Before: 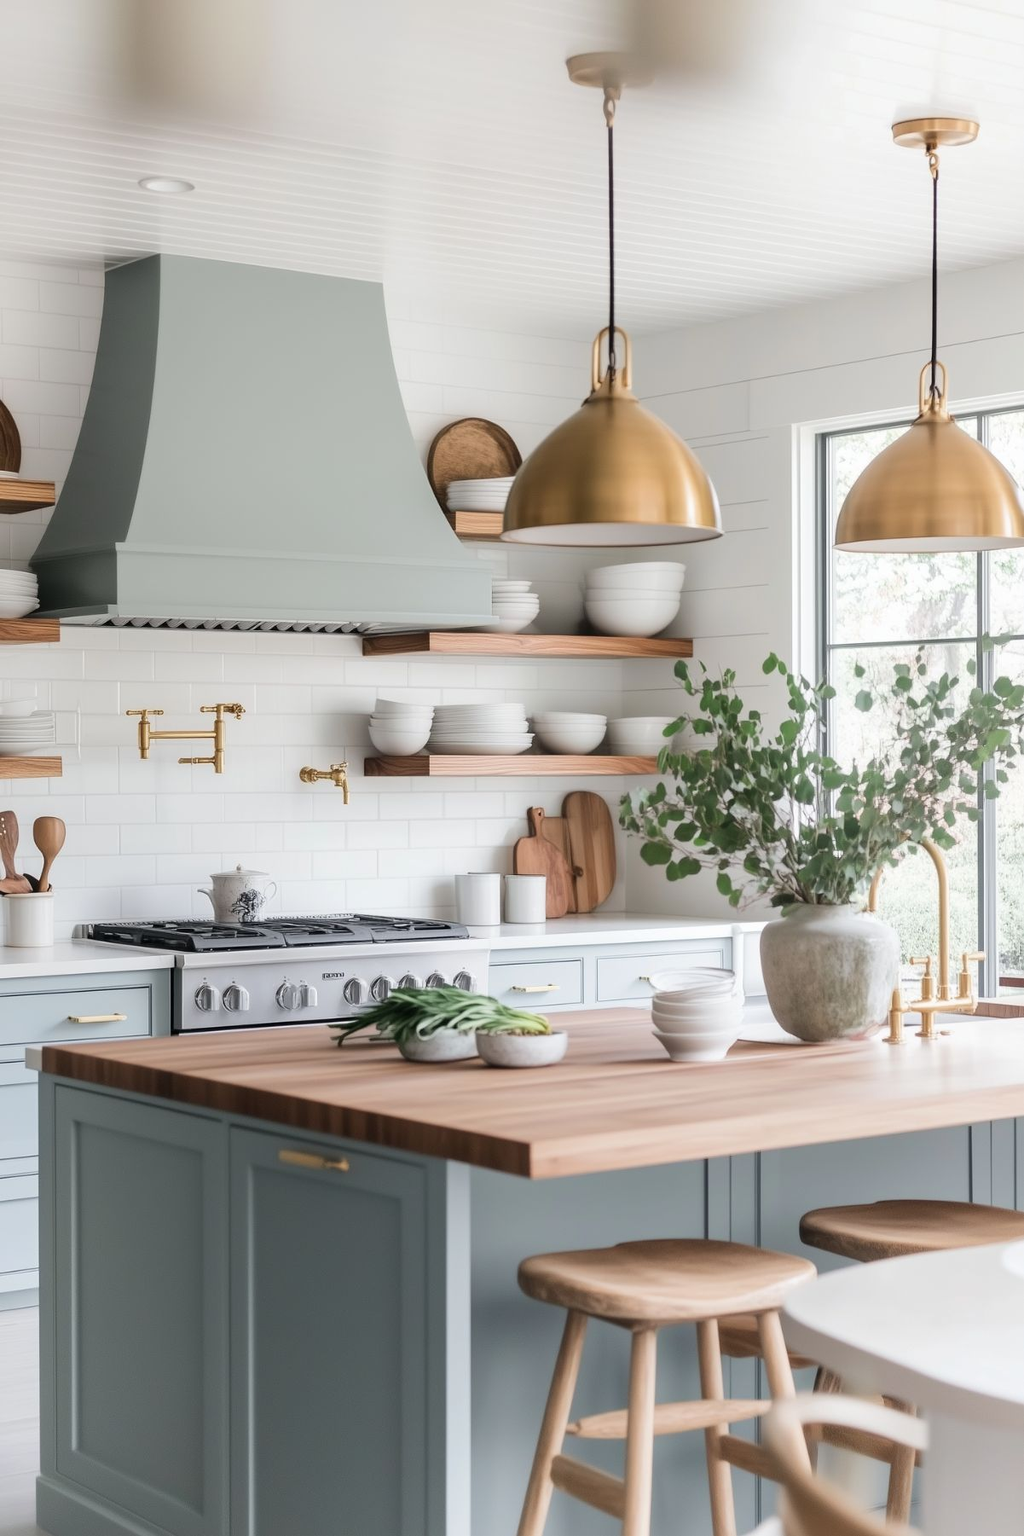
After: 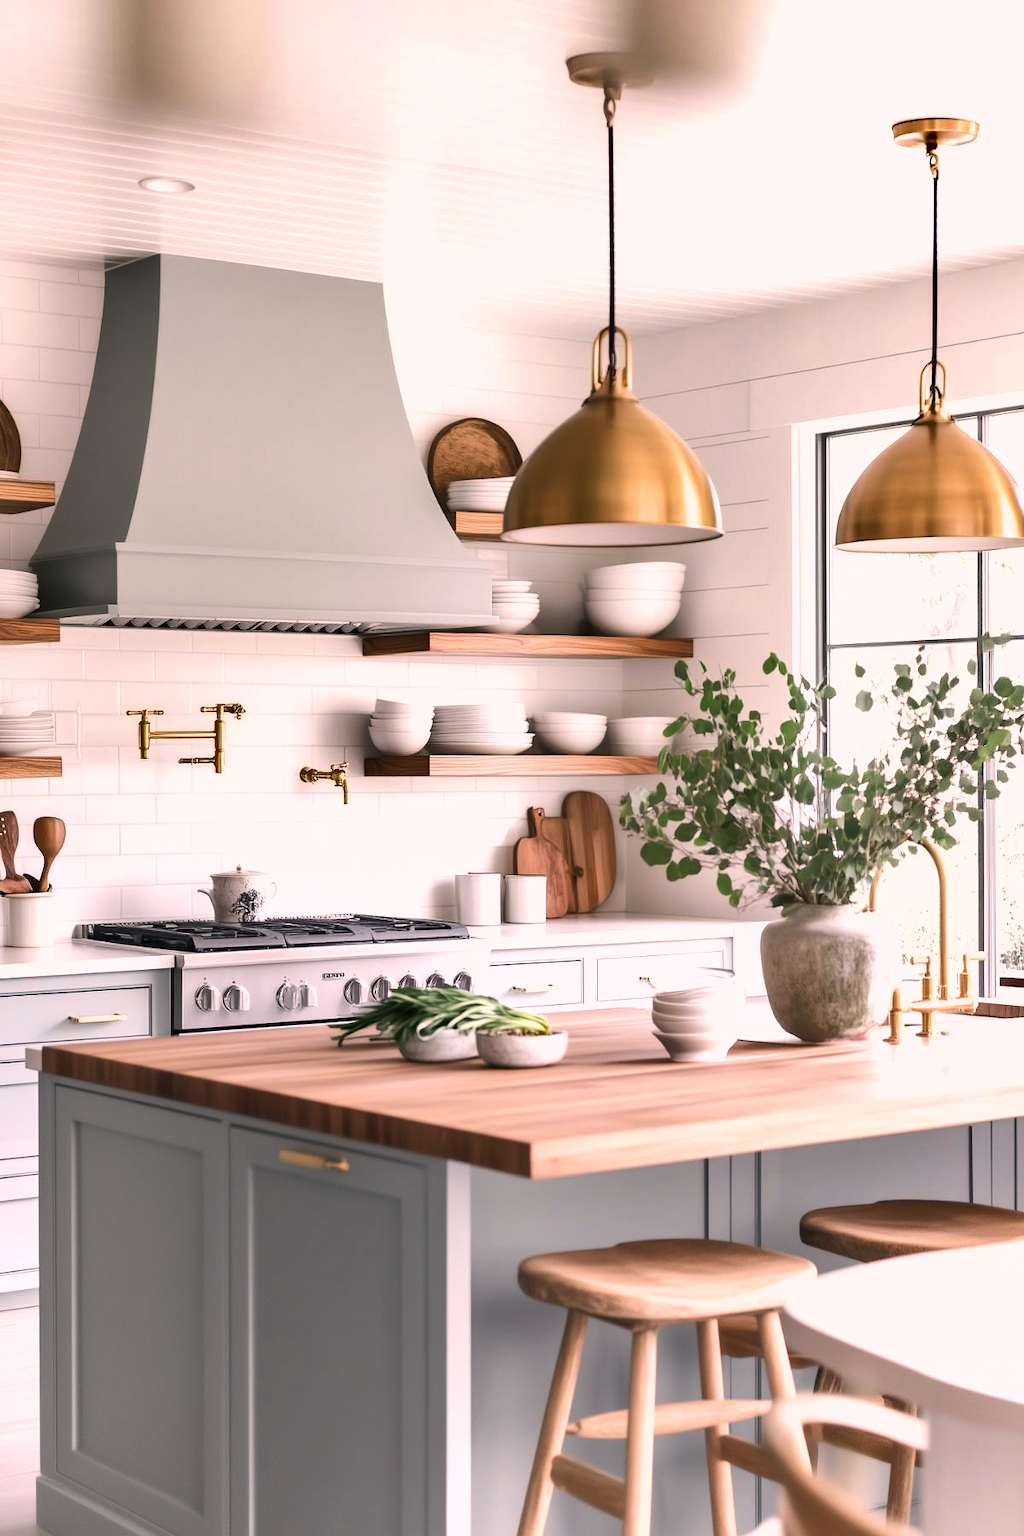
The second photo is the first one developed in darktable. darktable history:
exposure: black level correction 0.001, exposure 0.499 EV, compensate highlight preservation false
shadows and highlights: shadows 60.24, soften with gaussian
color correction: highlights a* 12.52, highlights b* 5.51
